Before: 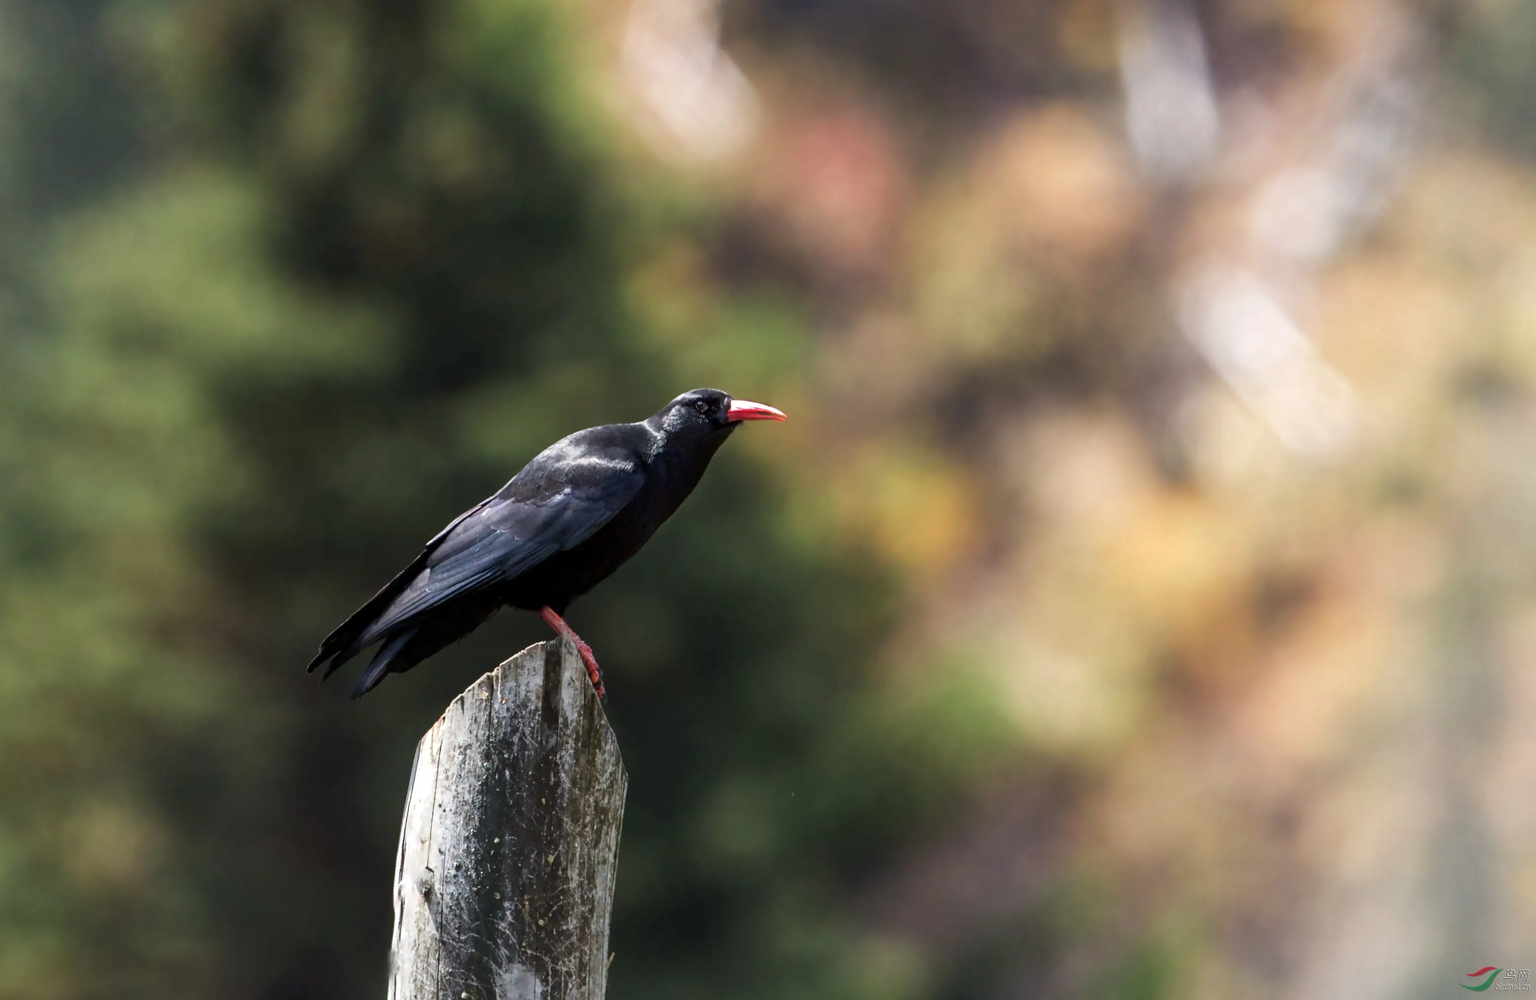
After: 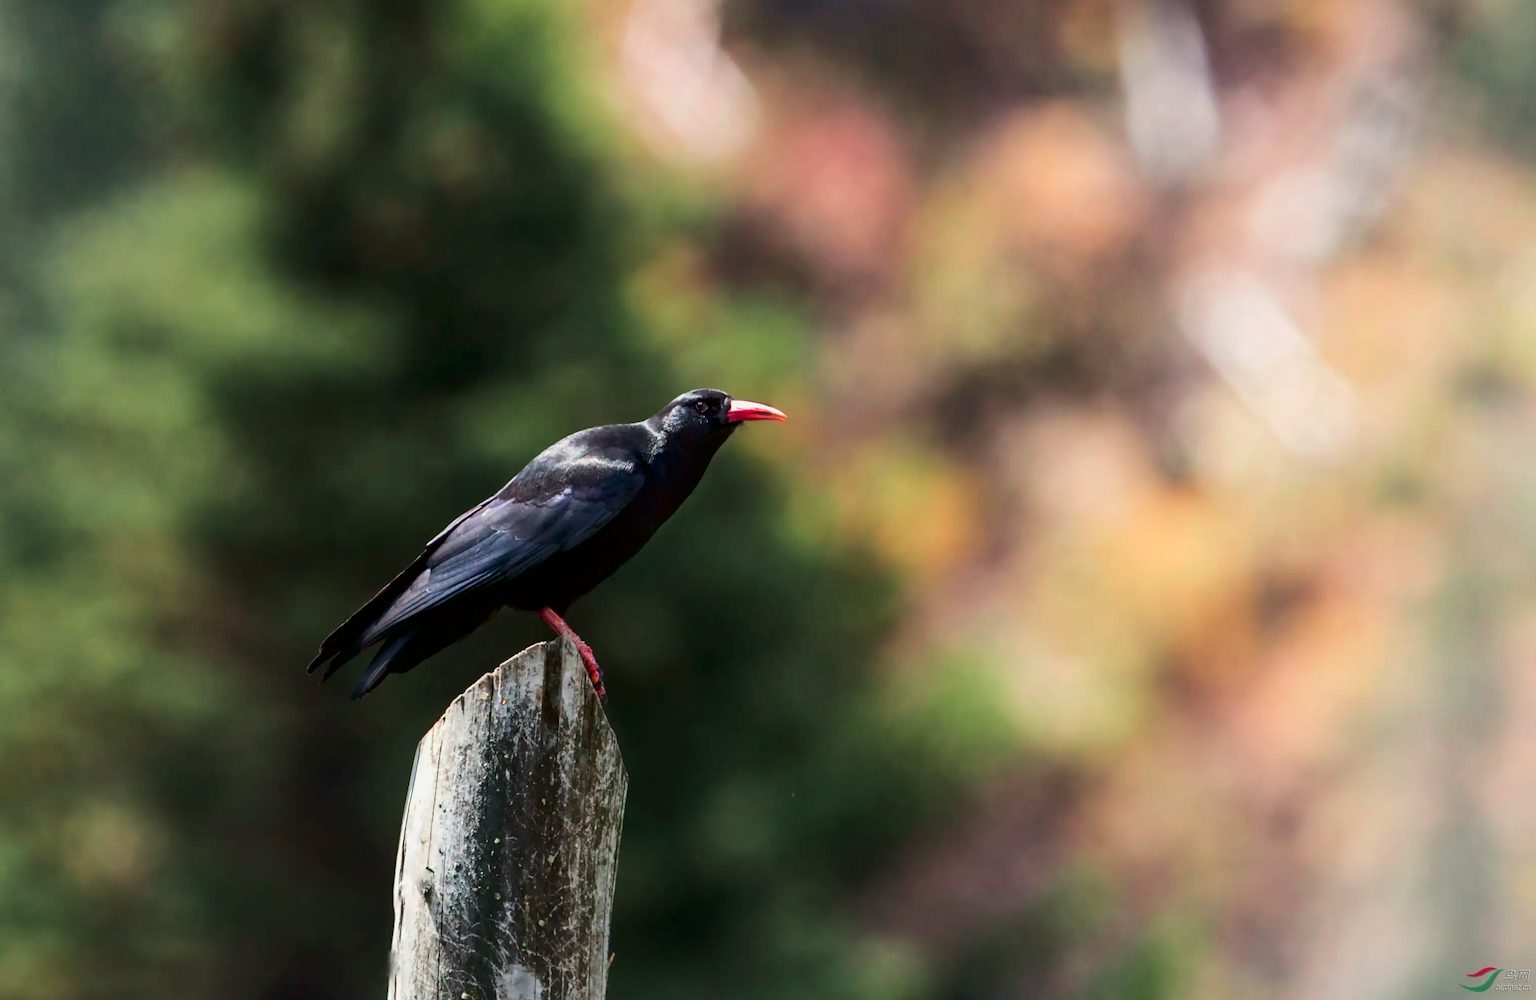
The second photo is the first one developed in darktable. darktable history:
tone curve: curves: ch0 [(0, 0) (0.068, 0.031) (0.175, 0.132) (0.337, 0.304) (0.498, 0.511) (0.748, 0.762) (0.993, 0.954)]; ch1 [(0, 0) (0.294, 0.184) (0.359, 0.34) (0.362, 0.35) (0.43, 0.41) (0.469, 0.453) (0.495, 0.489) (0.54, 0.563) (0.612, 0.641) (1, 1)]; ch2 [(0, 0) (0.431, 0.419) (0.495, 0.502) (0.524, 0.534) (0.557, 0.56) (0.634, 0.654) (0.728, 0.722) (1, 1)], color space Lab, independent channels, preserve colors none
